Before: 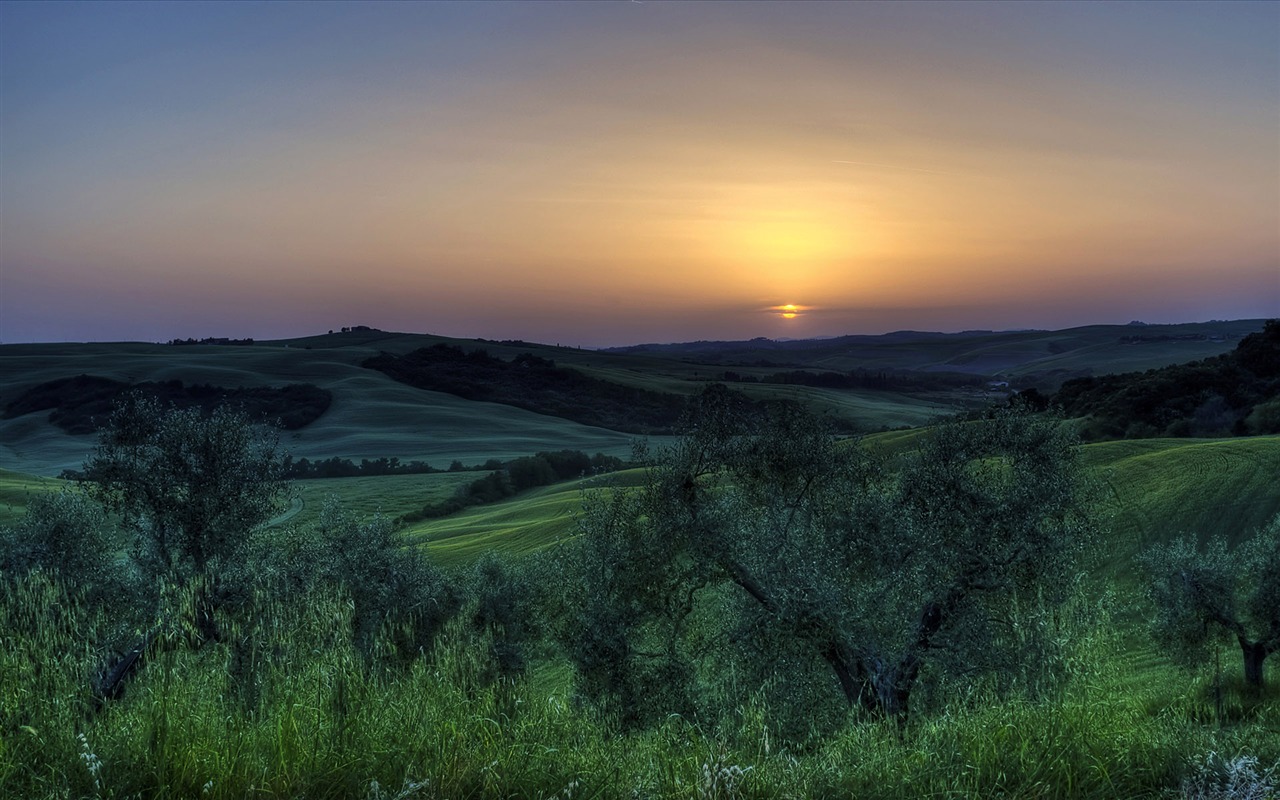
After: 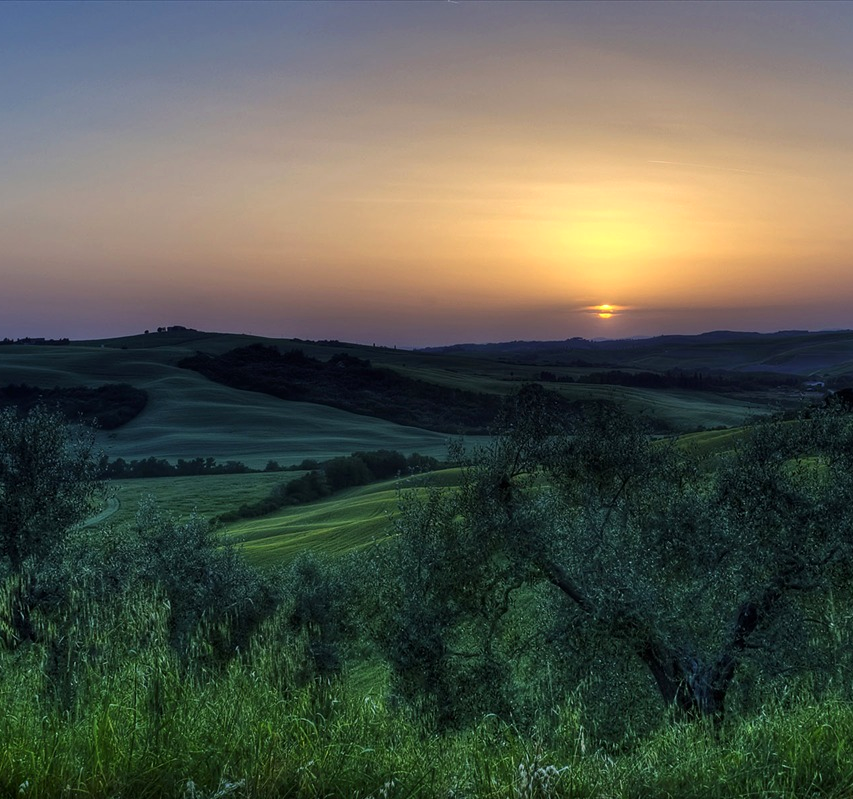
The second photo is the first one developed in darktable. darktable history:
crop and rotate: left 14.404%, right 18.949%
contrast brightness saturation: contrast 0.029, brightness -0.032
levels: levels [0, 0.476, 0.951]
